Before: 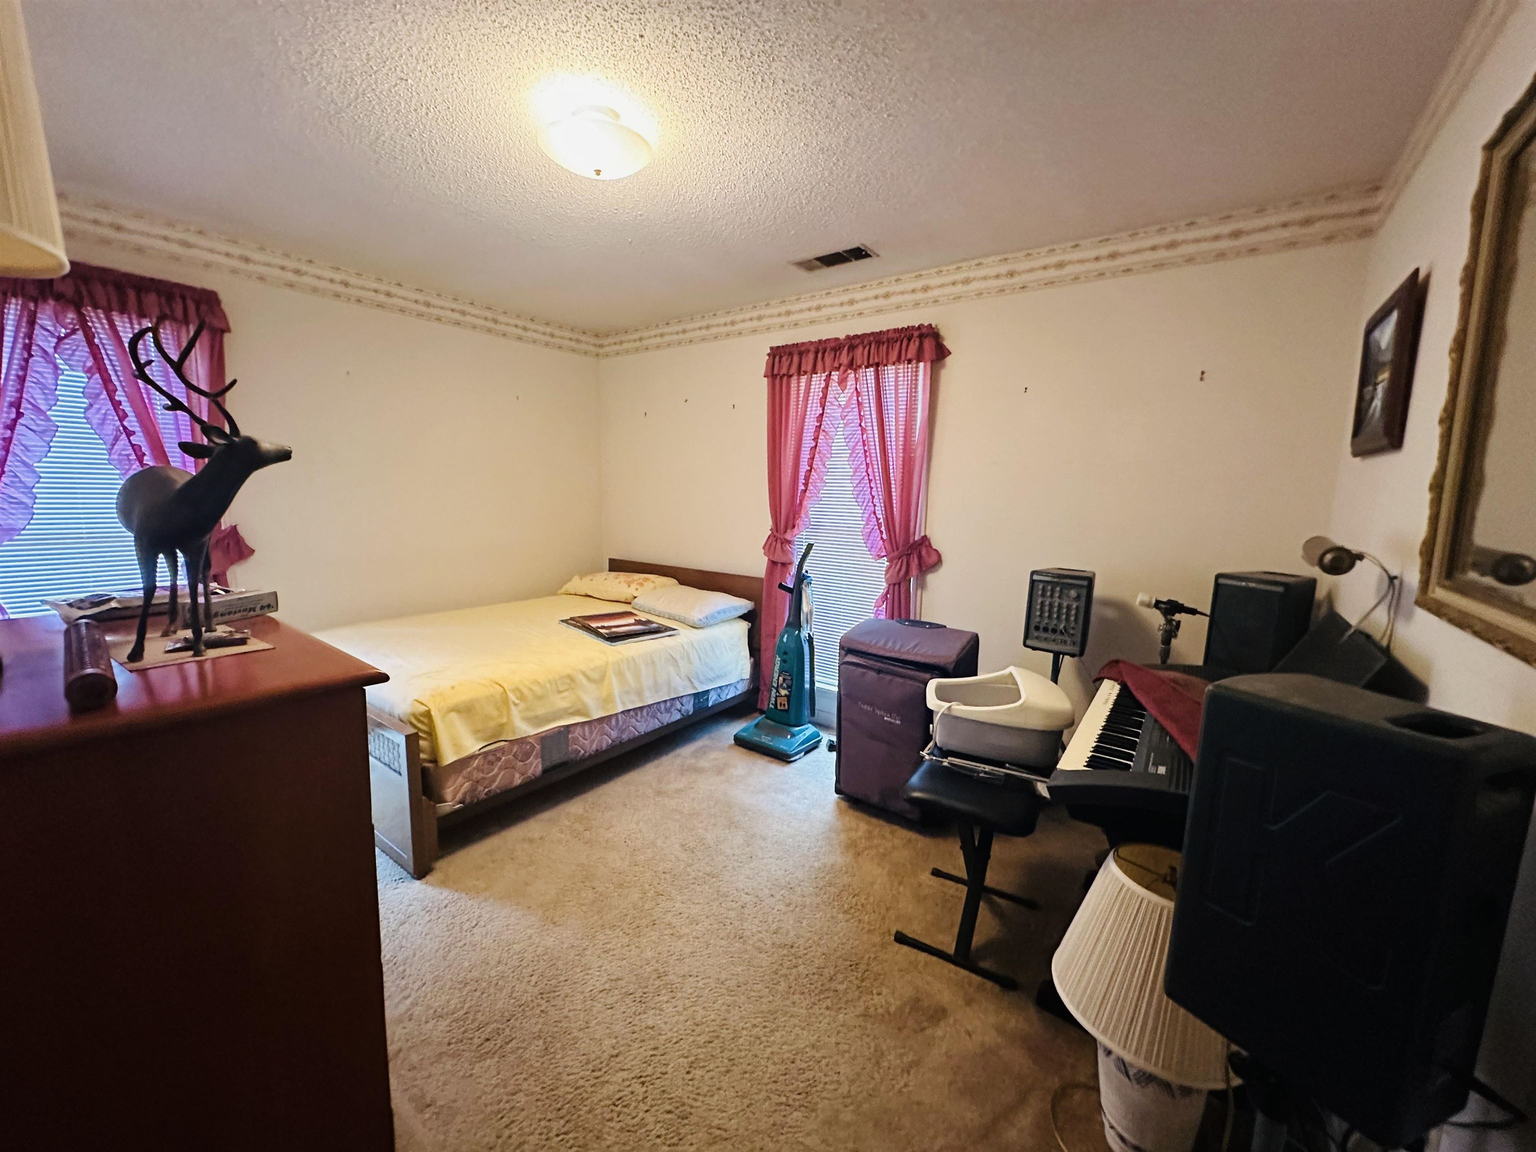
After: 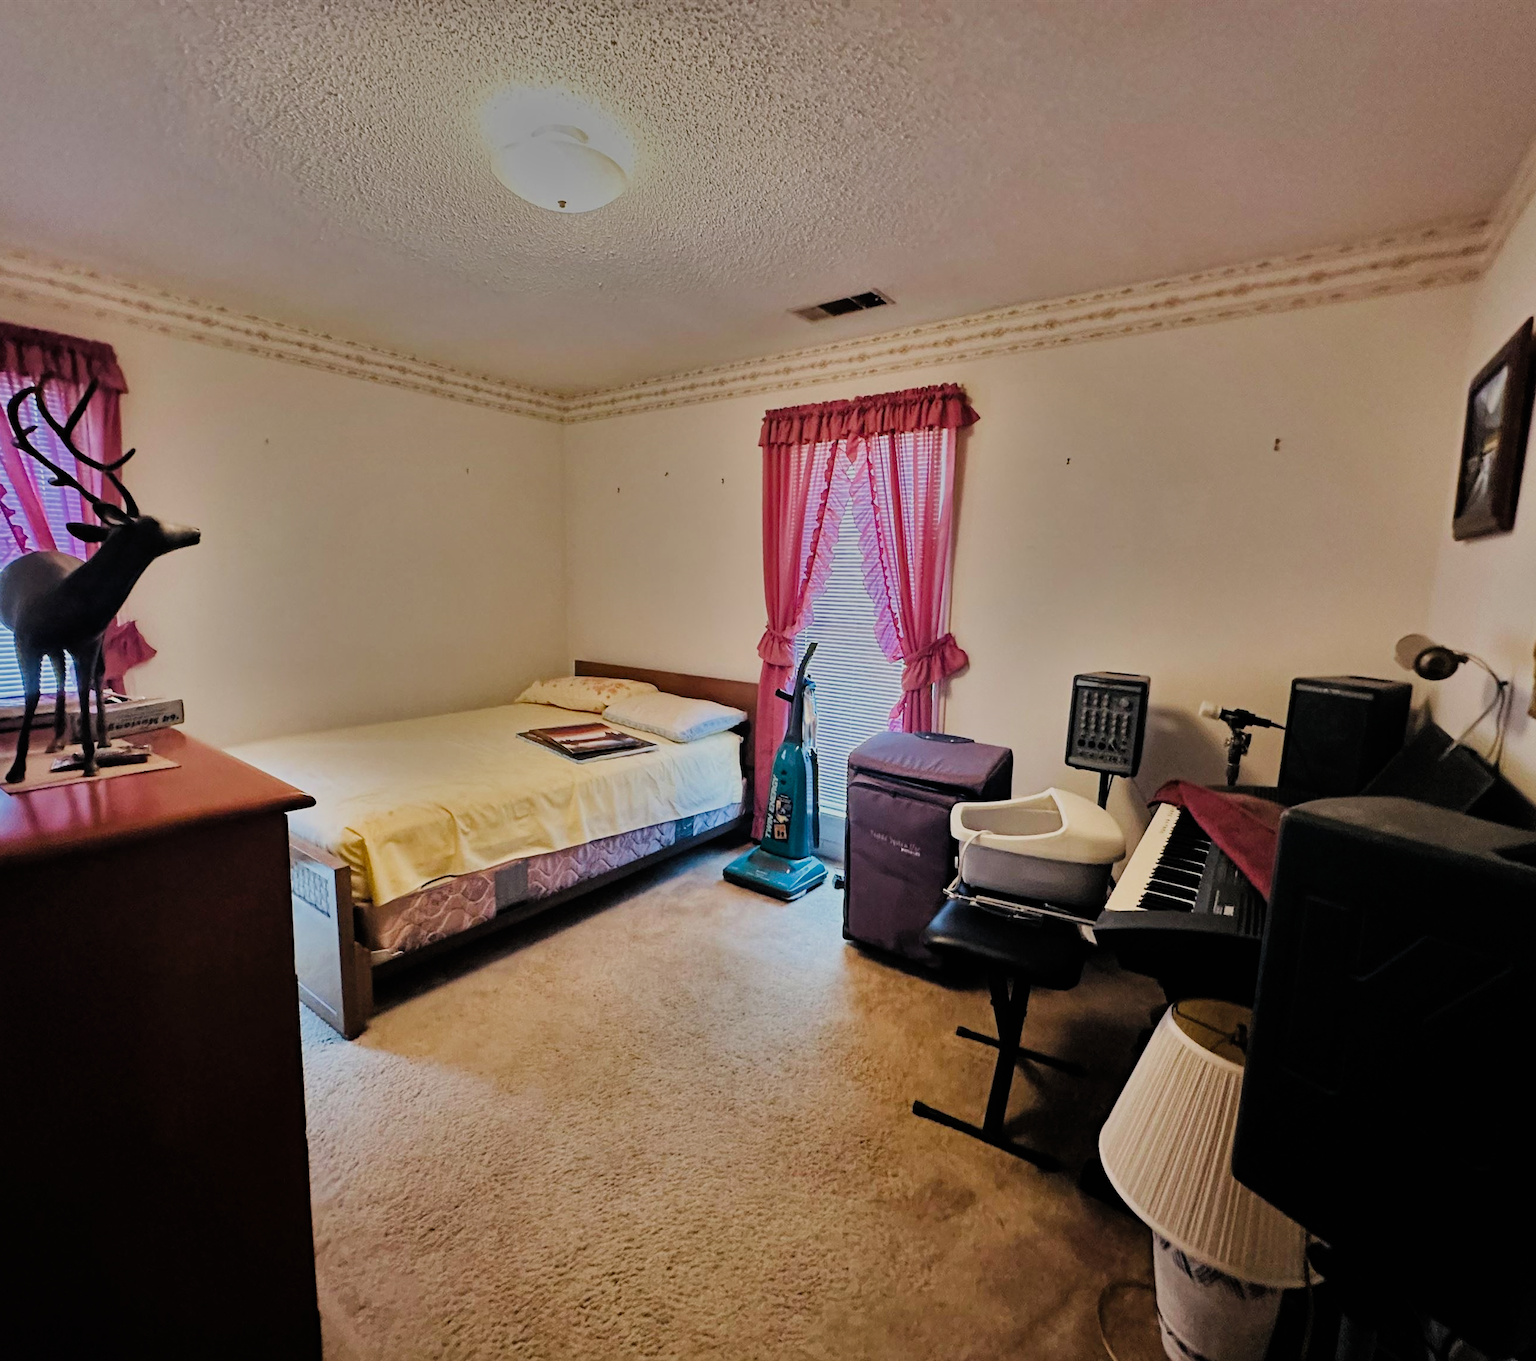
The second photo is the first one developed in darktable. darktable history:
shadows and highlights: shadows 20.76, highlights -80.83, highlights color adjustment 0.348%, soften with gaussian
crop: left 8.001%, right 7.404%
filmic rgb: black relative exposure -7.65 EV, white relative exposure 4.56 EV, threshold 2.96 EV, hardness 3.61, contrast 1.059, add noise in highlights 0, color science v3 (2019), use custom middle-gray values true, contrast in highlights soft, enable highlight reconstruction true
